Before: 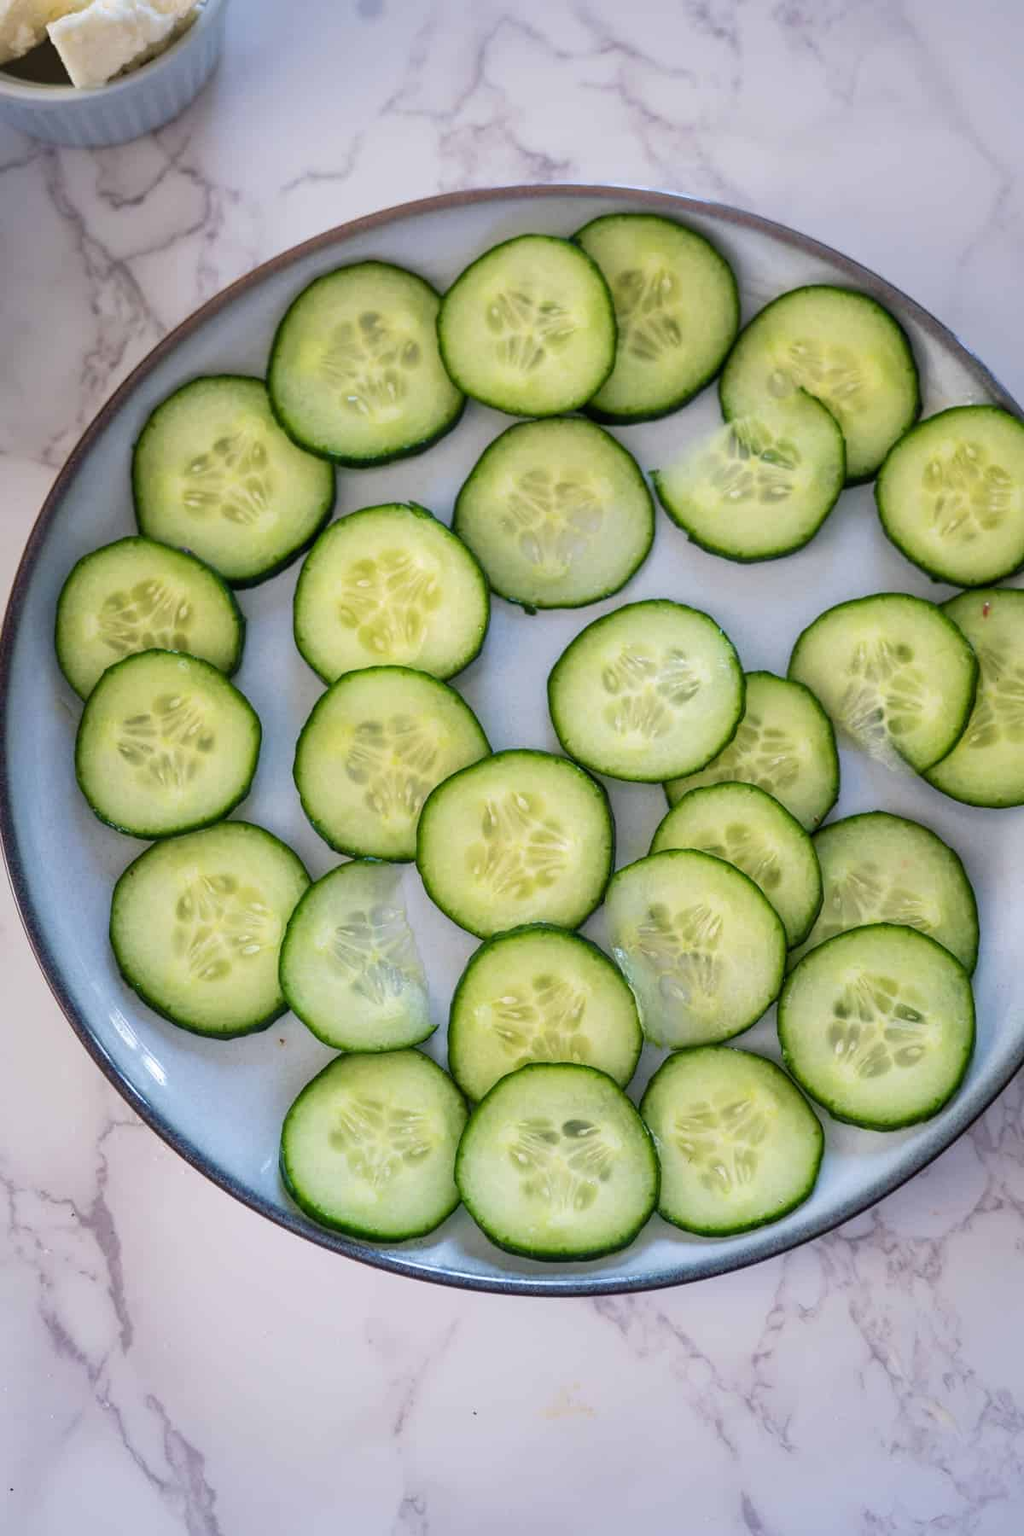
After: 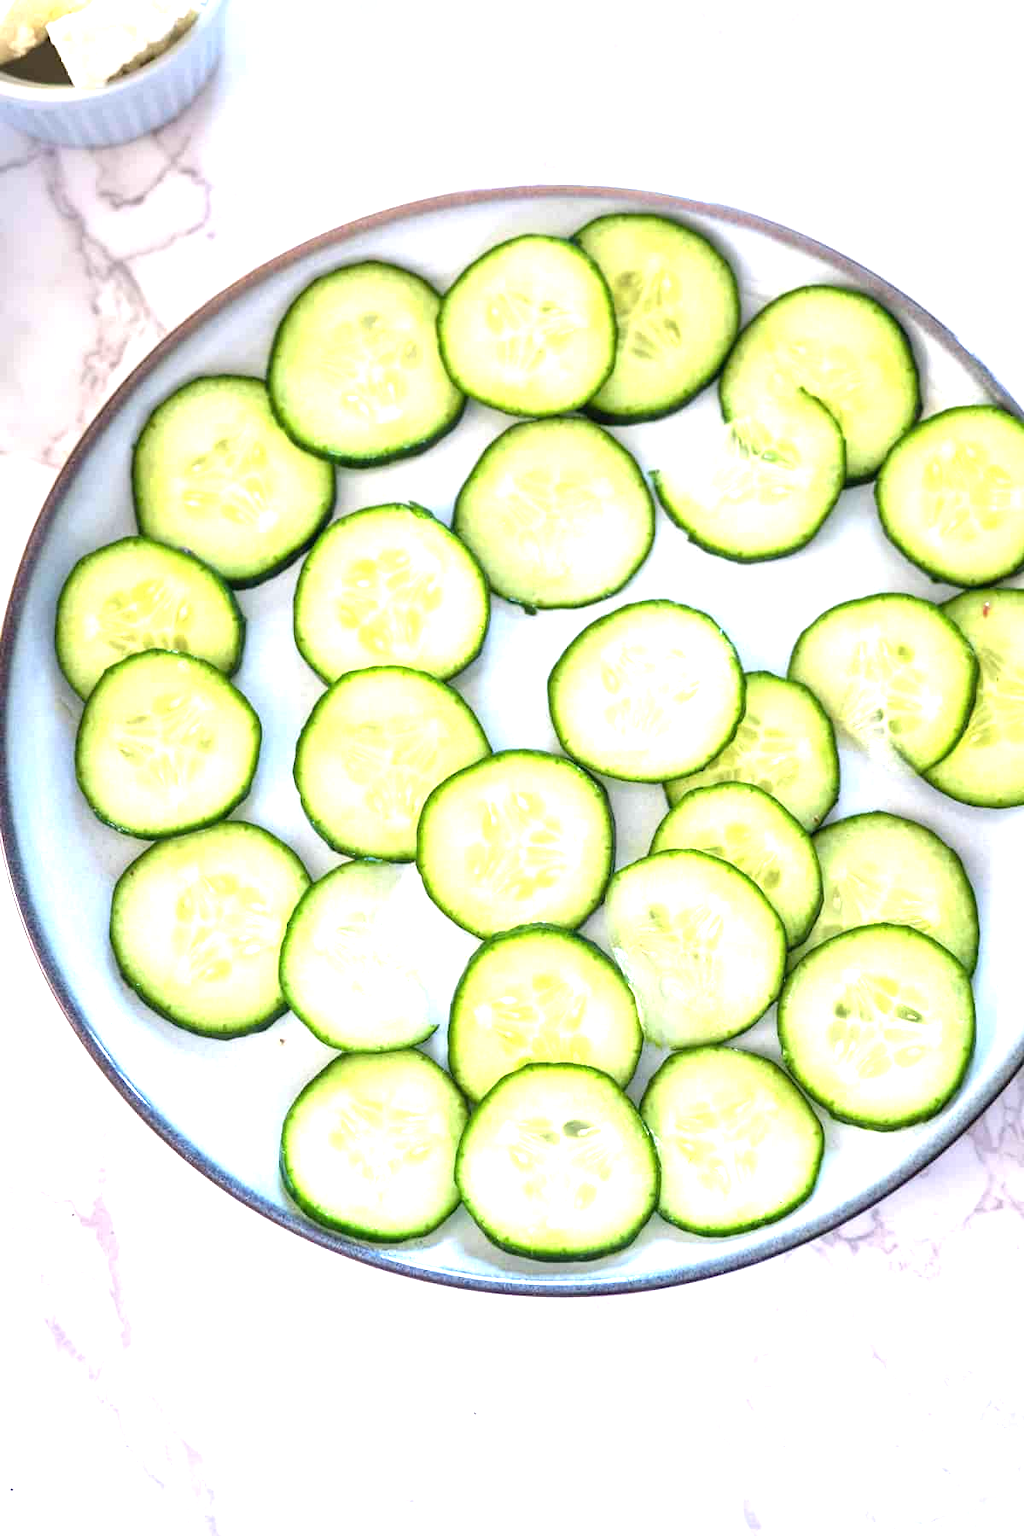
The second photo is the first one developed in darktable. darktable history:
exposure: black level correction 0, exposure 1.68 EV, compensate highlight preservation false
